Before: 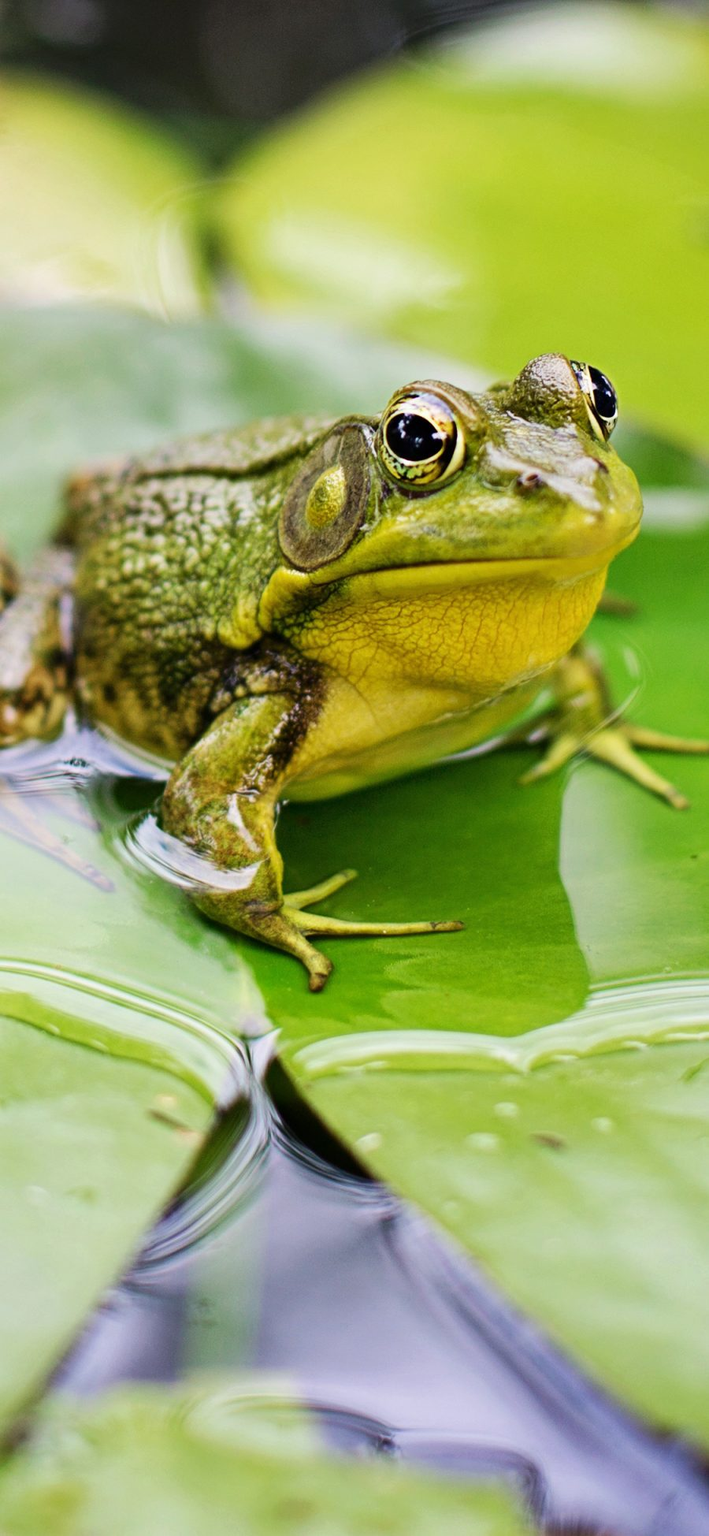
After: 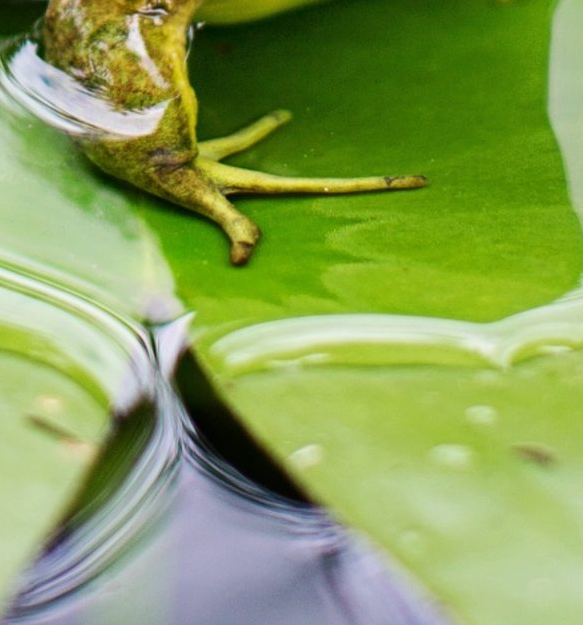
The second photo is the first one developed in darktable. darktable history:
crop: left 18.052%, top 50.997%, right 17.142%, bottom 16.915%
